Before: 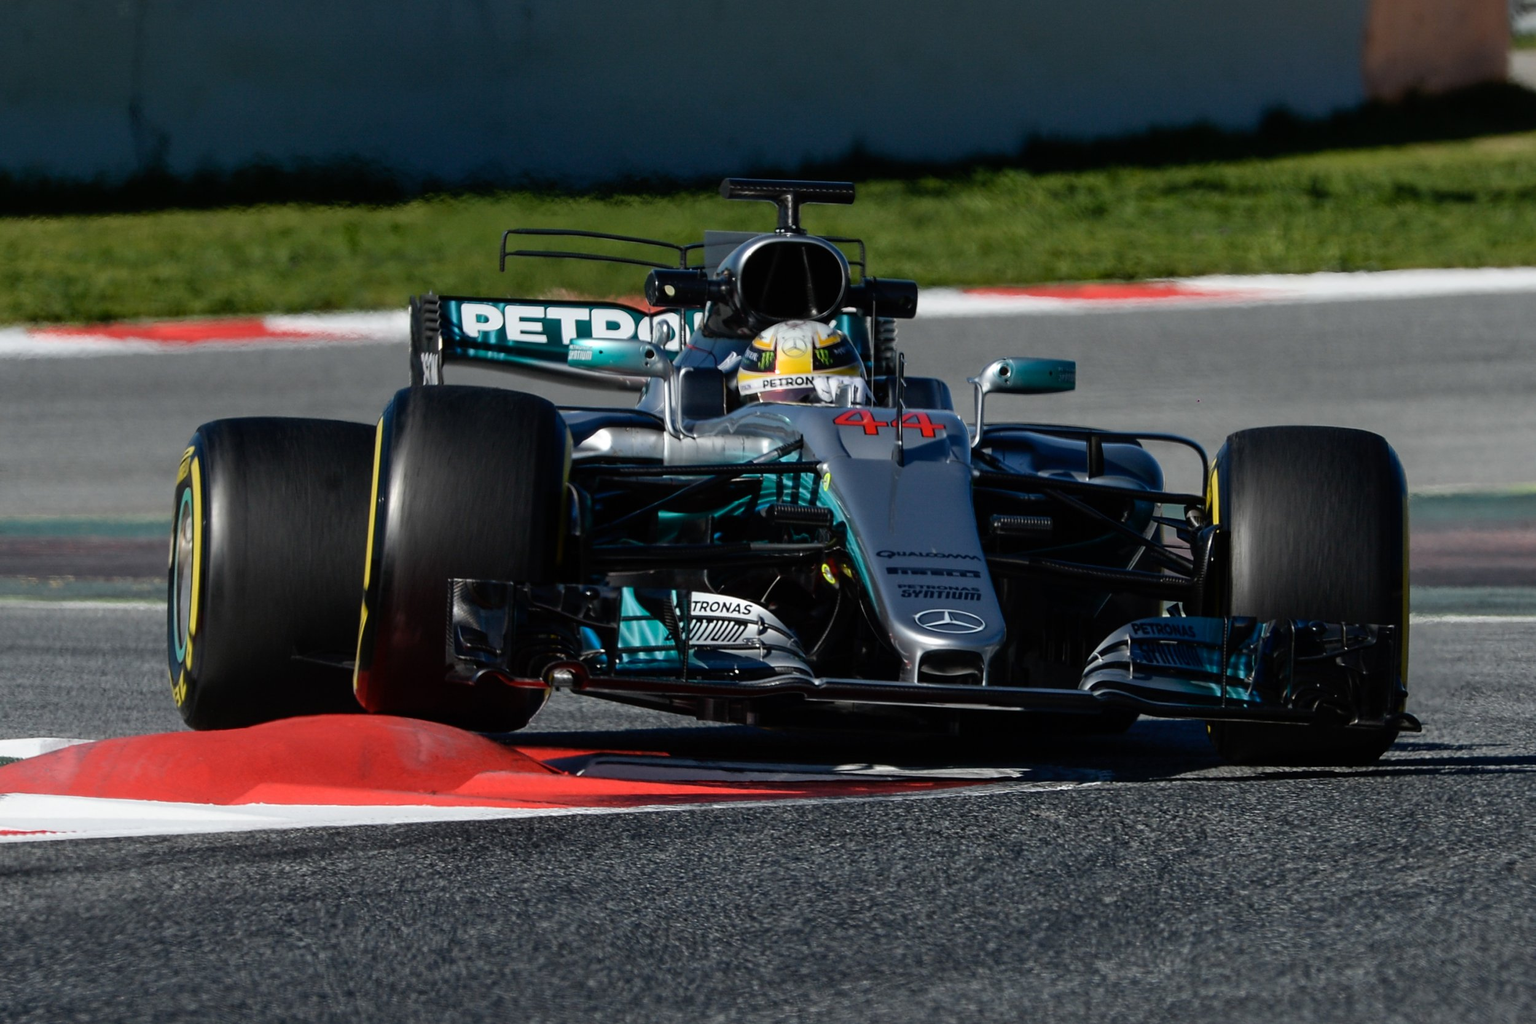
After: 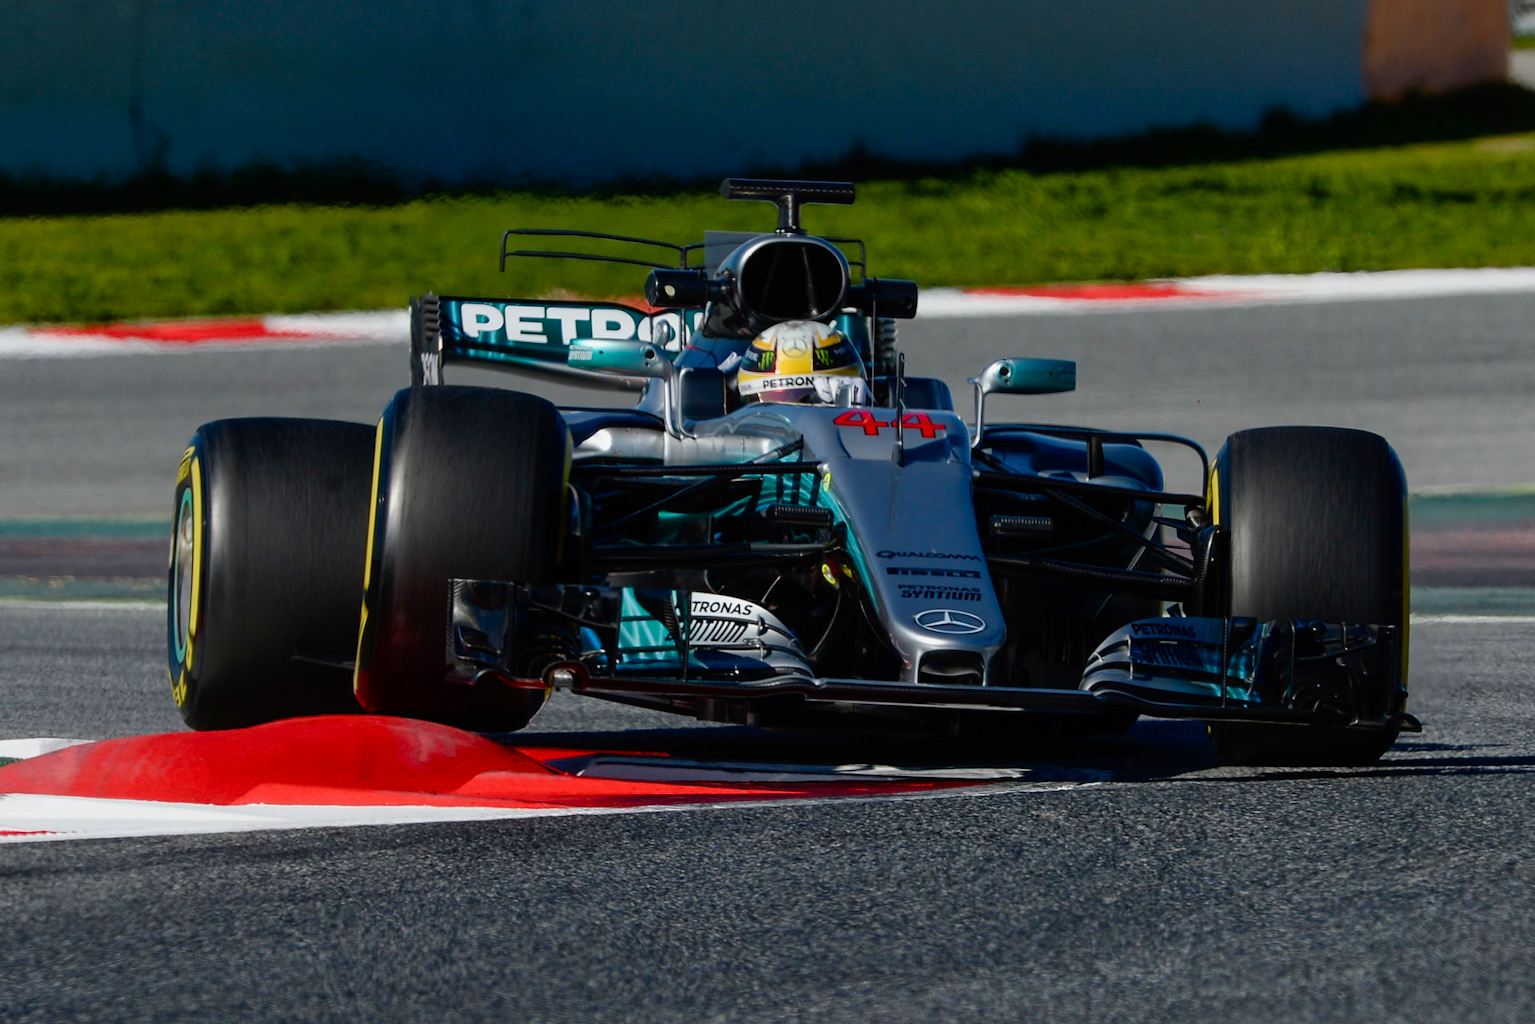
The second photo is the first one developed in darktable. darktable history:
color balance rgb: perceptual saturation grading › global saturation 45.321%, perceptual saturation grading › highlights -50.148%, perceptual saturation grading › shadows 30.382%, perceptual brilliance grading › global brilliance -1.231%, perceptual brilliance grading › highlights -1.757%, perceptual brilliance grading › mid-tones -1.591%, perceptual brilliance grading › shadows -0.744%
